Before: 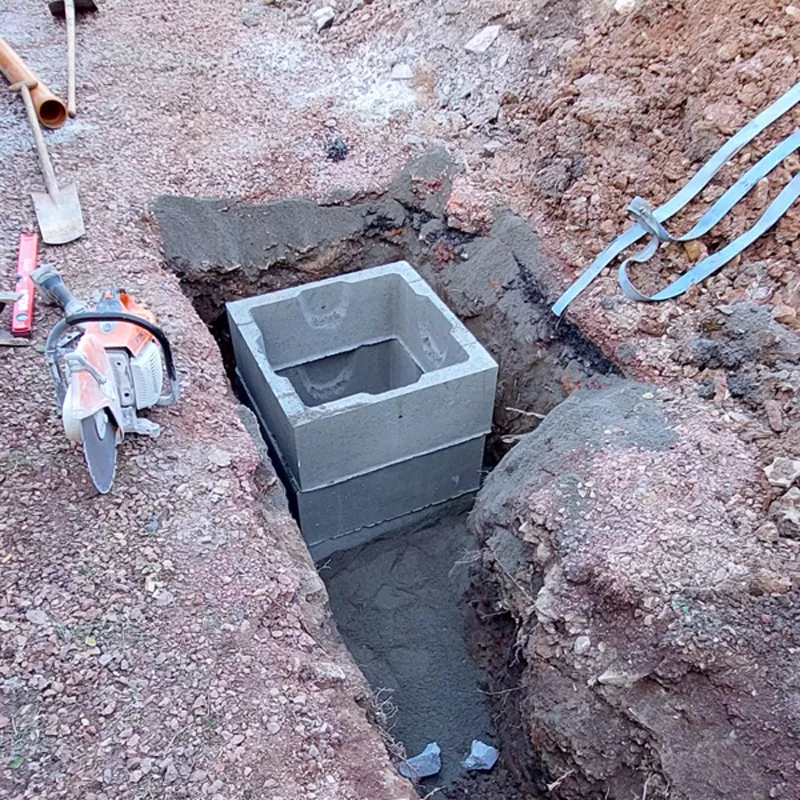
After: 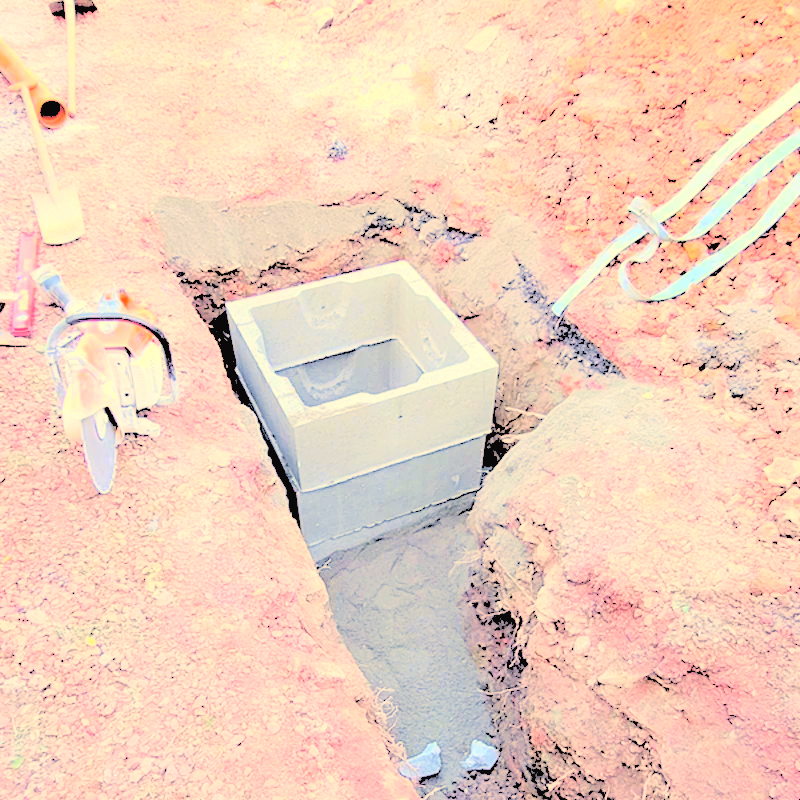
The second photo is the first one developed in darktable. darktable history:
exposure: exposure 0.6 EV, compensate highlight preservation false
tone curve: curves: ch0 [(0, 0.024) (0.119, 0.146) (0.474, 0.485) (0.718, 0.739) (0.817, 0.839) (1, 0.998)]; ch1 [(0, 0) (0.377, 0.416) (0.439, 0.451) (0.477, 0.485) (0.501, 0.503) (0.538, 0.544) (0.58, 0.613) (0.664, 0.7) (0.783, 0.804) (1, 1)]; ch2 [(0, 0) (0.38, 0.405) (0.463, 0.456) (0.498, 0.497) (0.524, 0.535) (0.578, 0.576) (0.648, 0.665) (1, 1)], color space Lab, independent channels, preserve colors none
contrast brightness saturation: brightness 1
color zones: curves: ch0 [(0, 0.5) (0.143, 0.5) (0.286, 0.5) (0.429, 0.5) (0.62, 0.489) (0.714, 0.445) (0.844, 0.496) (1, 0.5)]; ch1 [(0, 0.5) (0.143, 0.5) (0.286, 0.5) (0.429, 0.5) (0.571, 0.5) (0.714, 0.523) (0.857, 0.5) (1, 0.5)]
color correction: saturation 1.32
rgb levels: preserve colors sum RGB, levels [[0.038, 0.433, 0.934], [0, 0.5, 1], [0, 0.5, 1]]
white balance: red 1.138, green 0.996, blue 0.812
